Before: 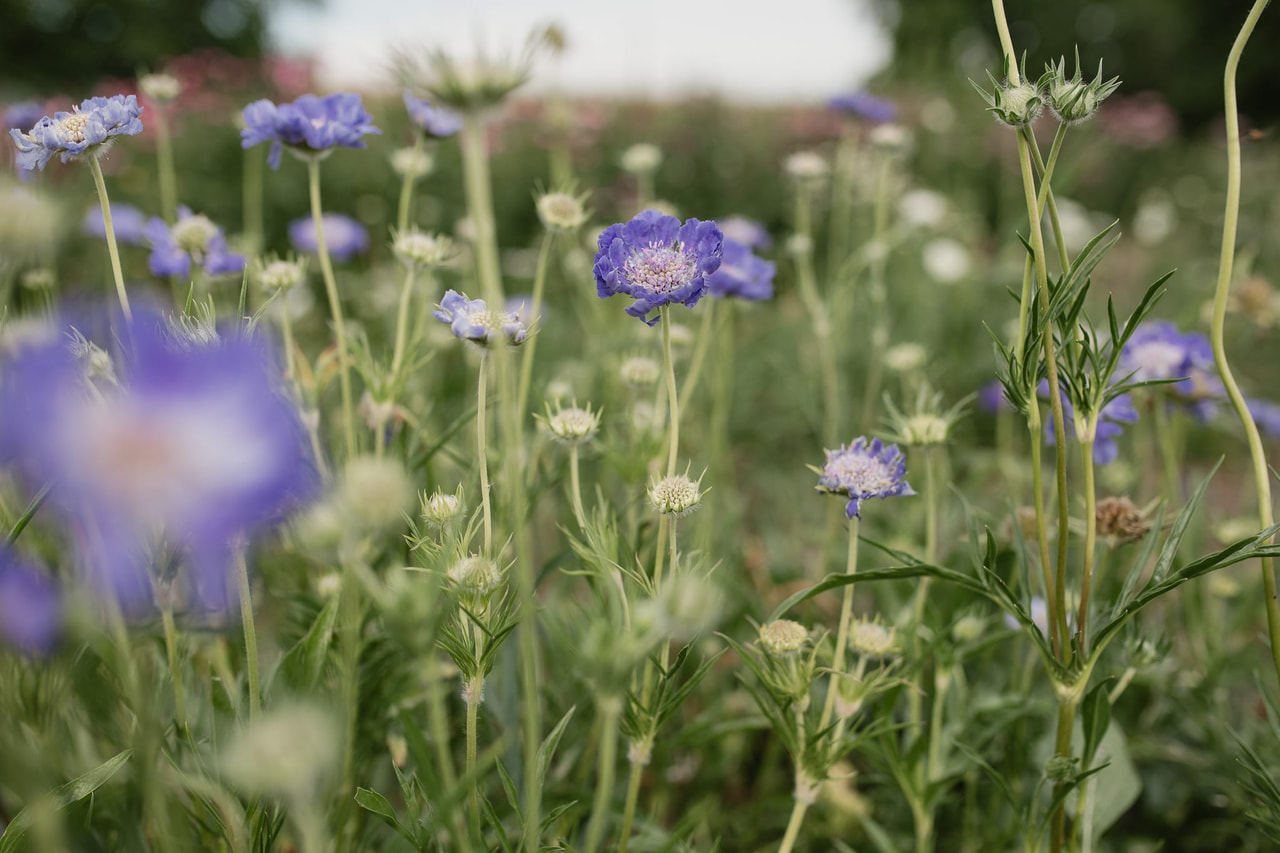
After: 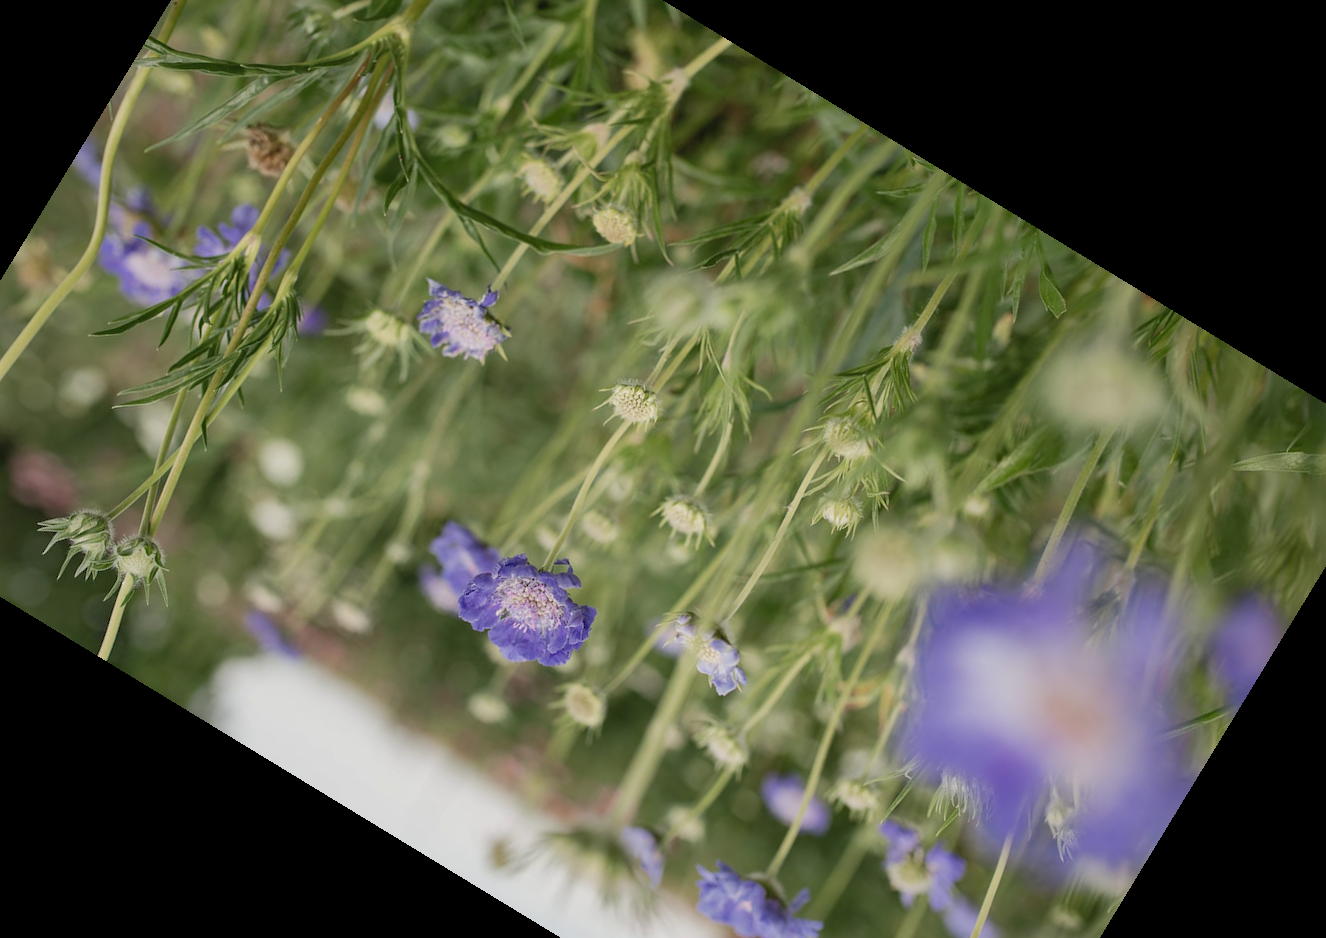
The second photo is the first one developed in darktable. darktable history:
crop and rotate: angle 148.68°, left 9.111%, top 15.603%, right 4.588%, bottom 17.041%
shadows and highlights: on, module defaults
